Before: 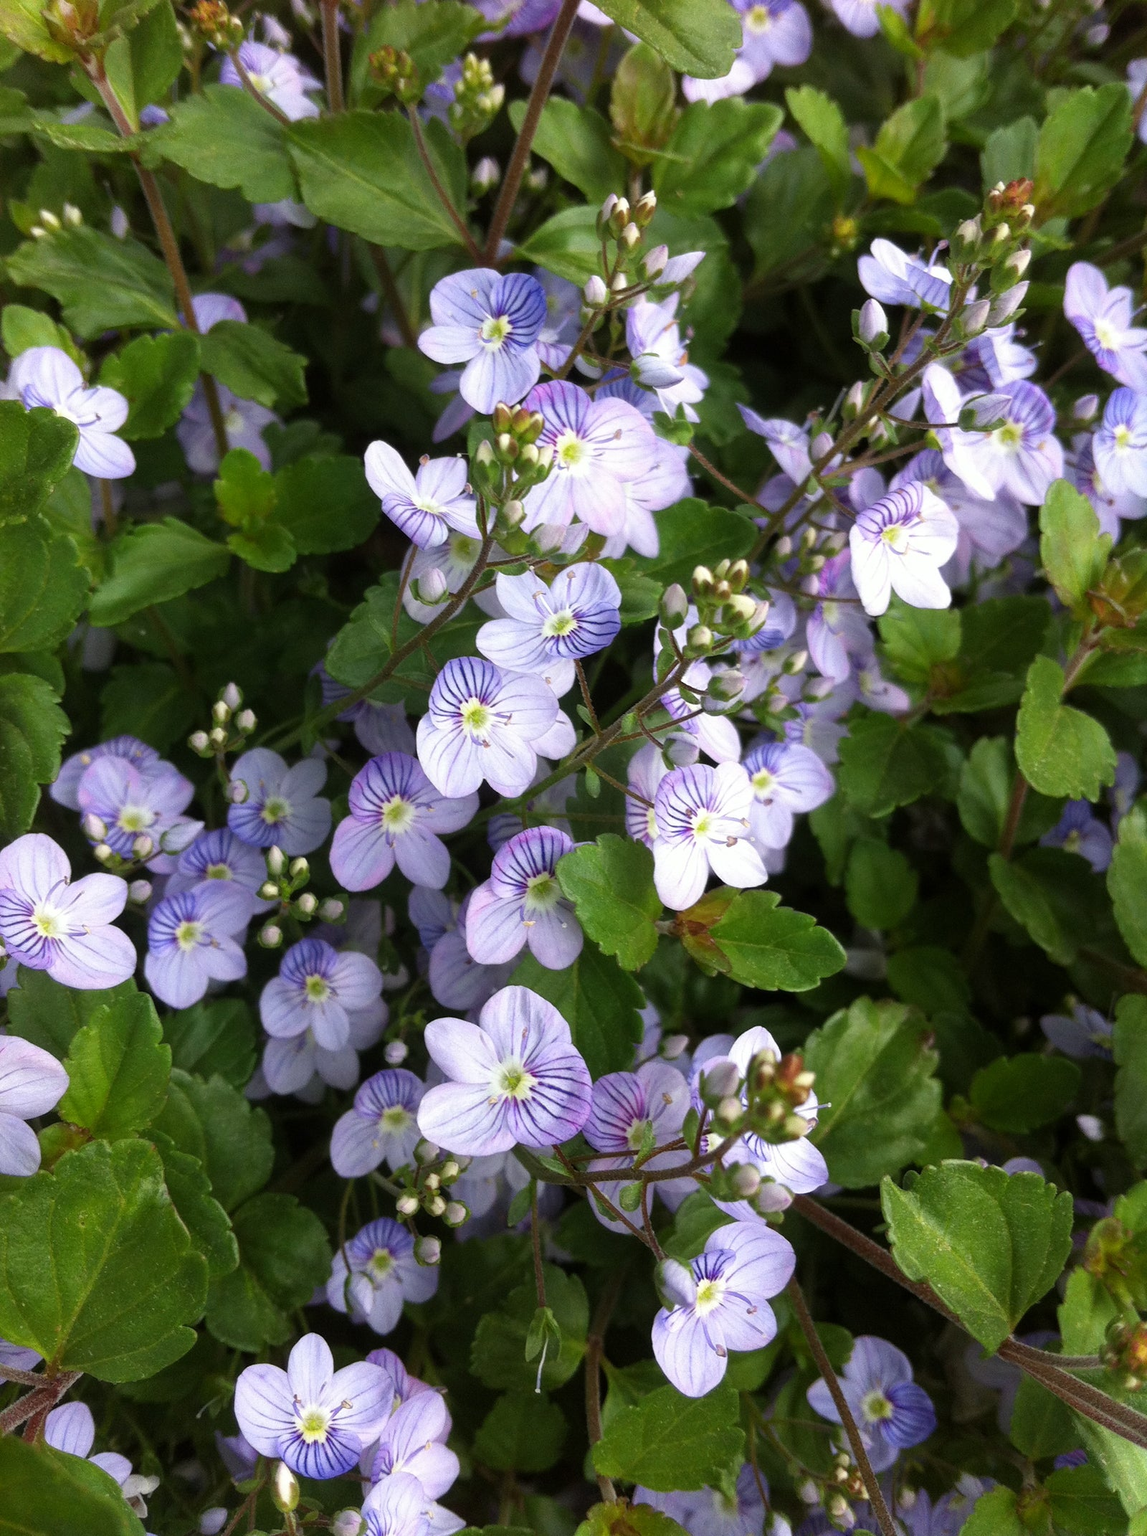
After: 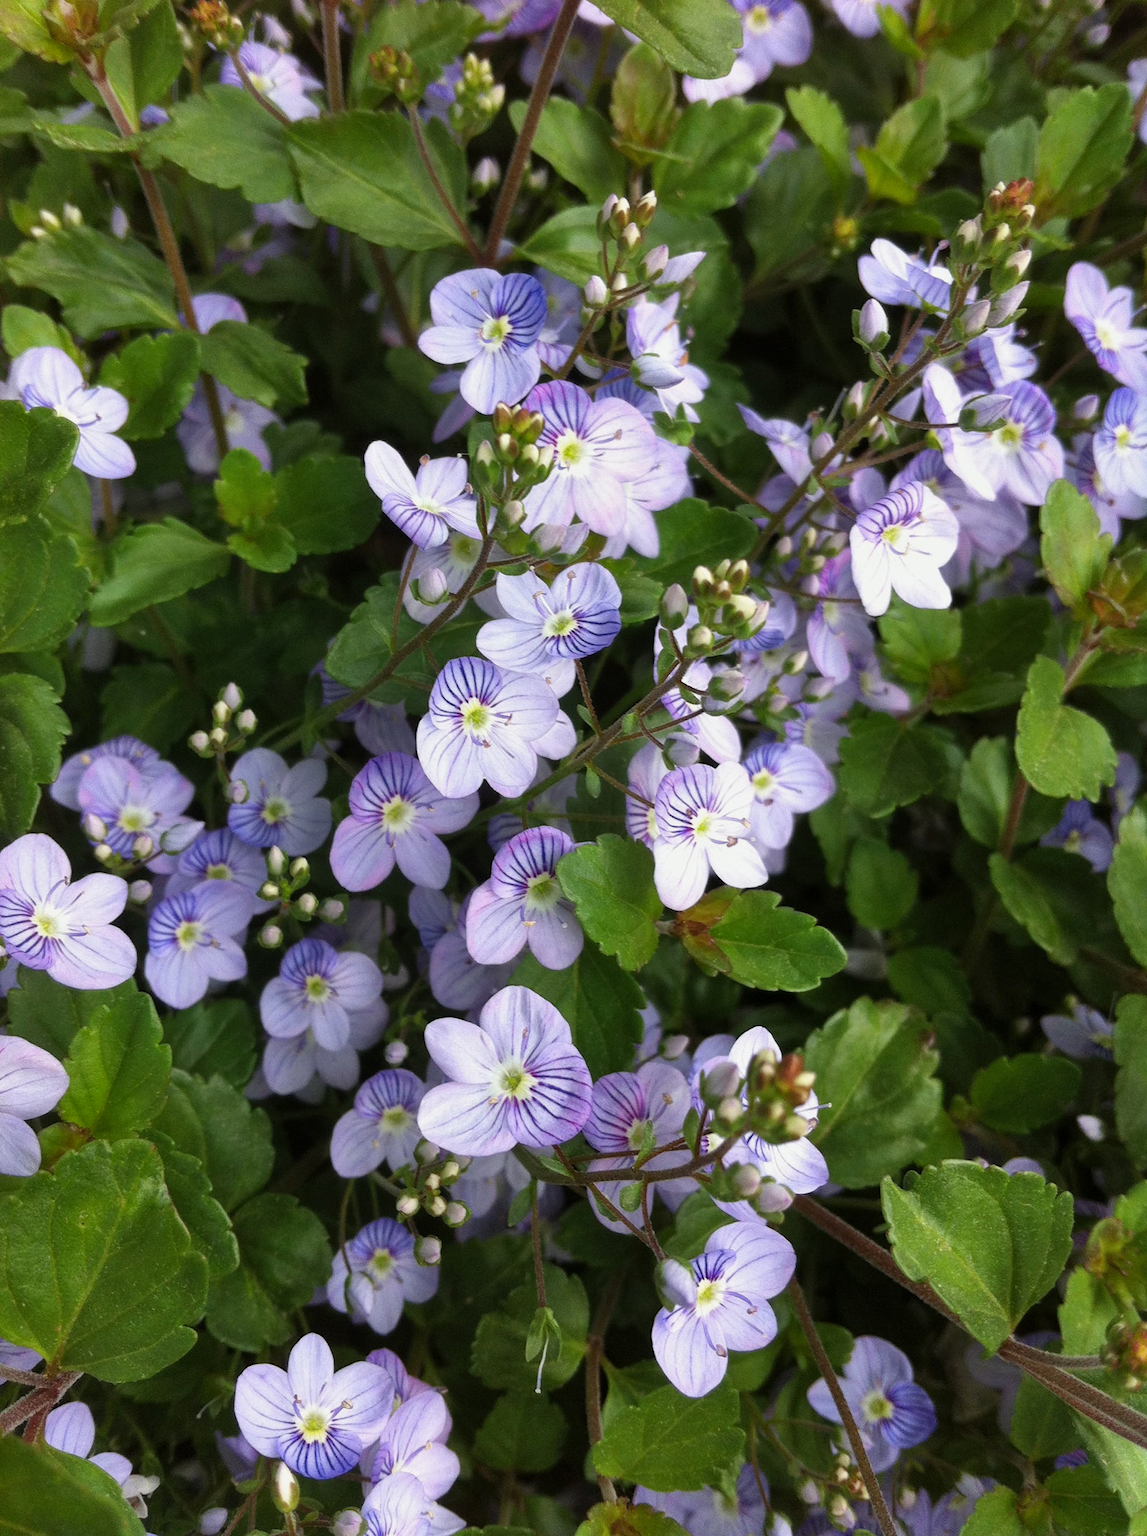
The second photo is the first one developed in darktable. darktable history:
shadows and highlights: white point adjustment -3.75, highlights -63.29, highlights color adjustment 48.95%, soften with gaussian
